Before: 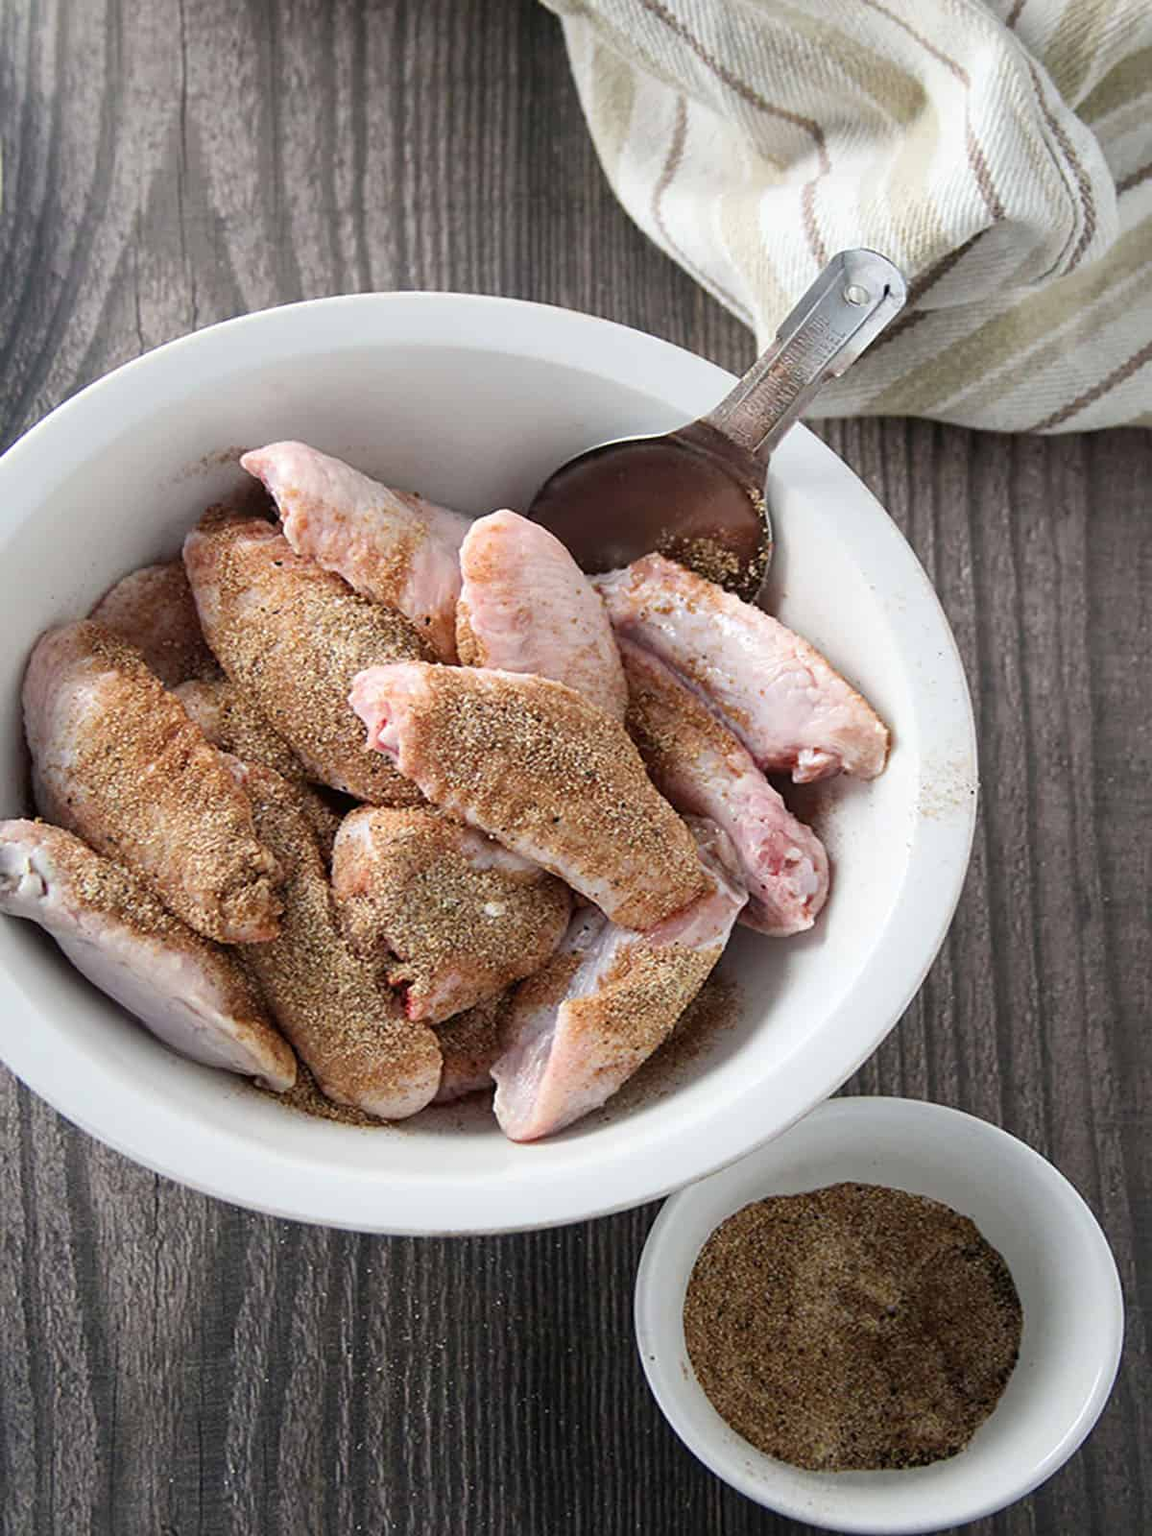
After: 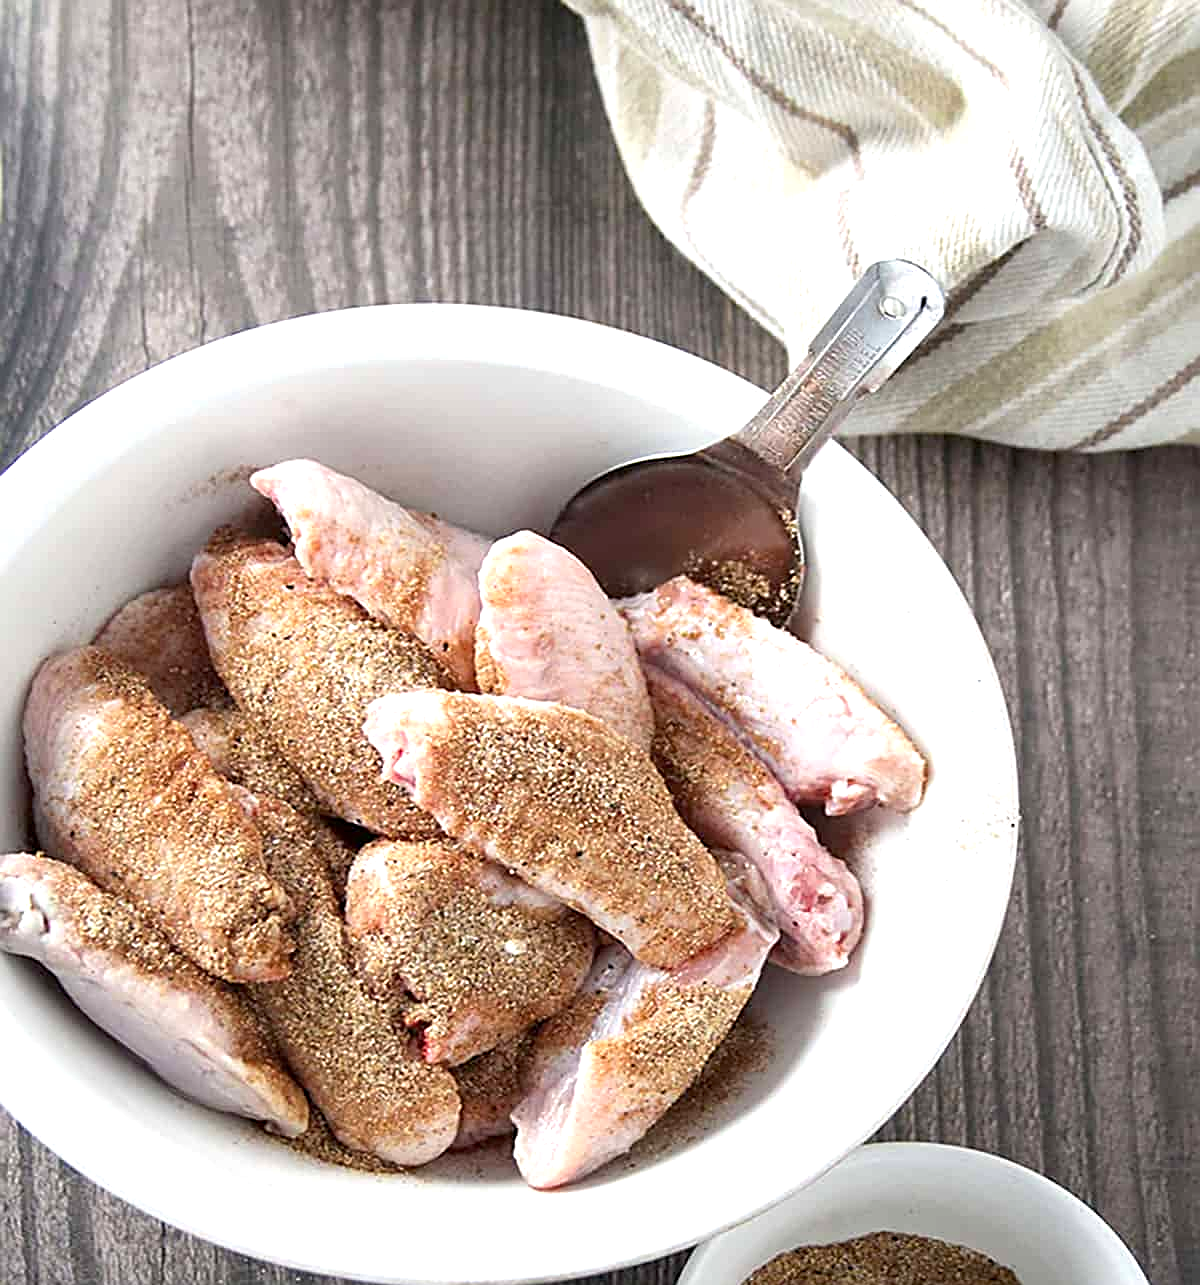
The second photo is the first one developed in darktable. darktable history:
exposure: black level correction 0.001, exposure 0.675 EV, compensate highlight preservation false
crop: bottom 19.644%
sharpen: on, module defaults
